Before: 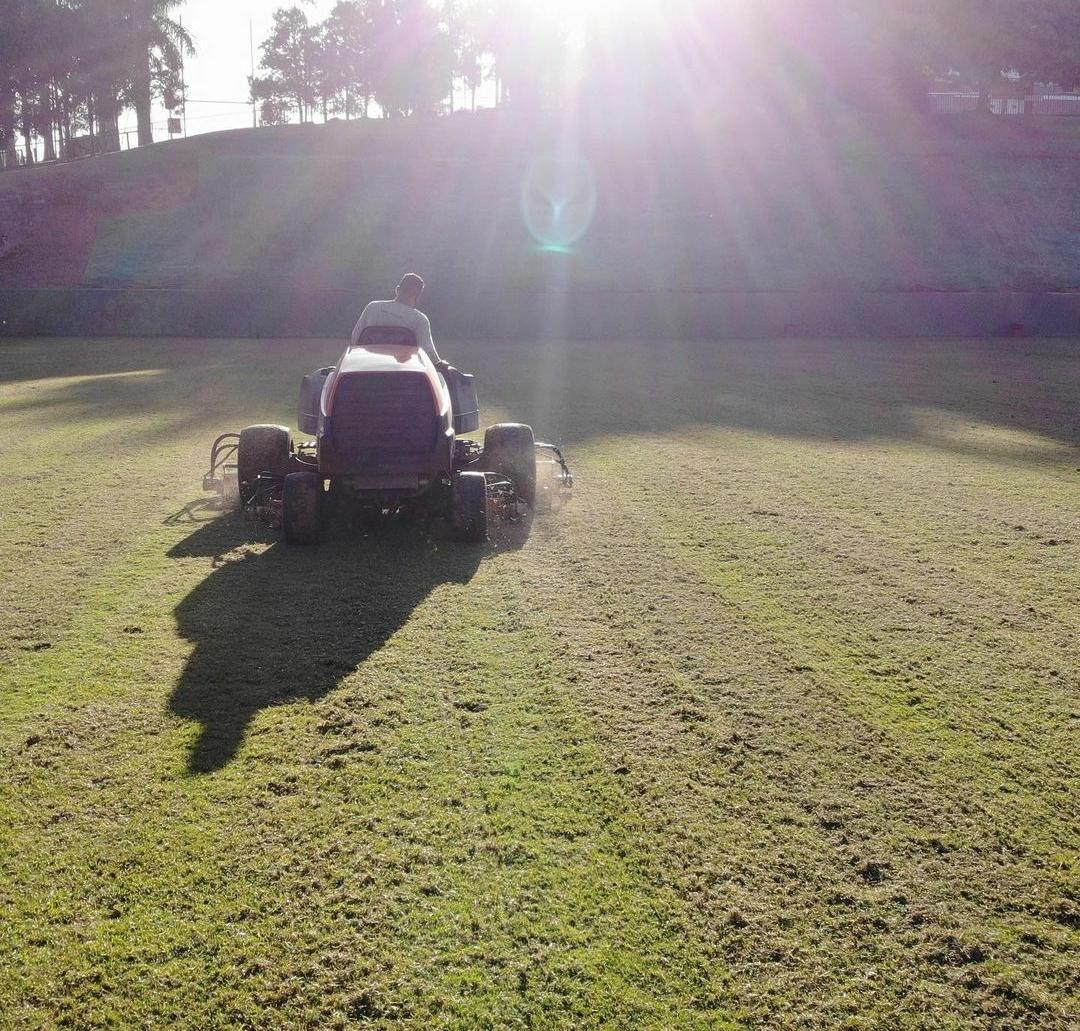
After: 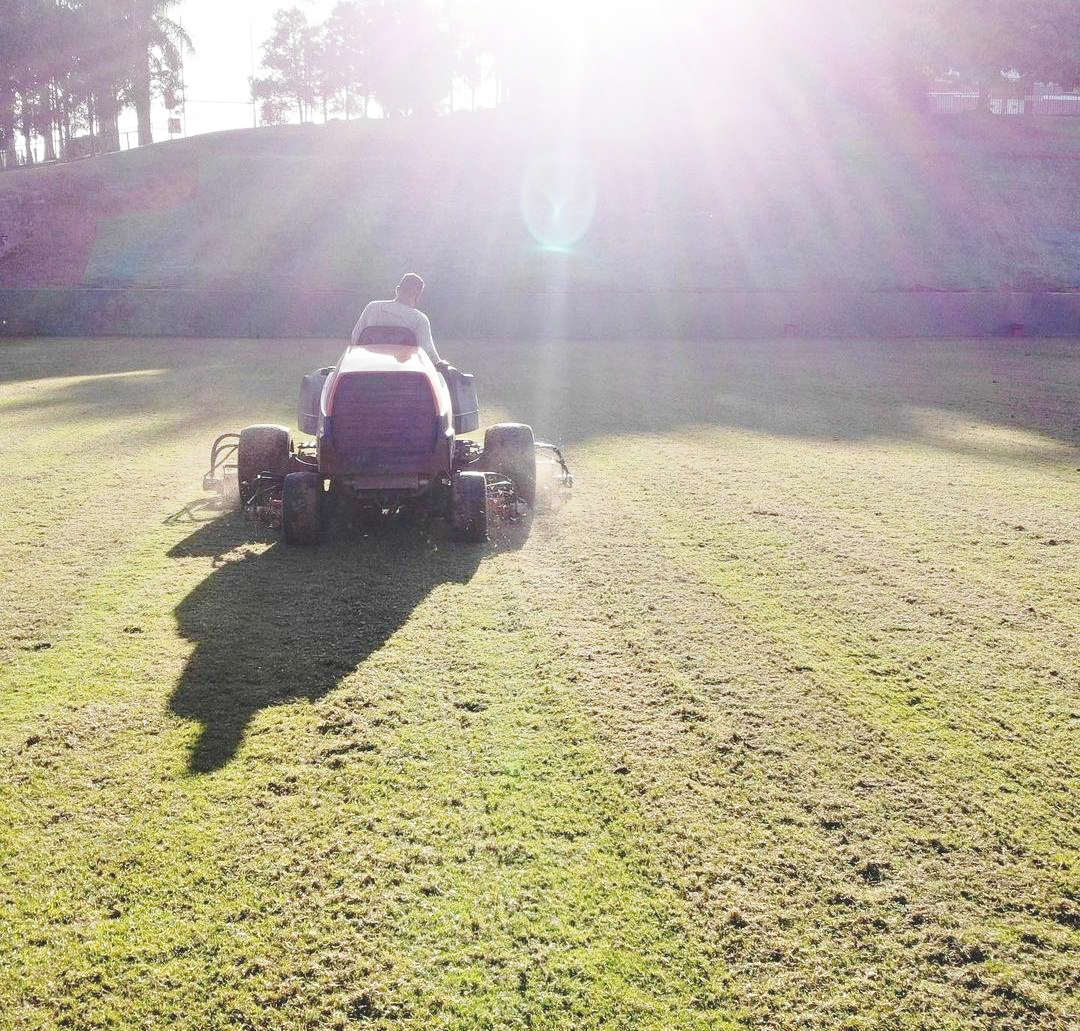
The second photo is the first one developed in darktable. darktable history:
exposure: black level correction -0.016, compensate highlight preservation false
base curve: curves: ch0 [(0, 0) (0.028, 0.03) (0.121, 0.232) (0.46, 0.748) (0.859, 0.968) (1, 1)], preserve colors none
